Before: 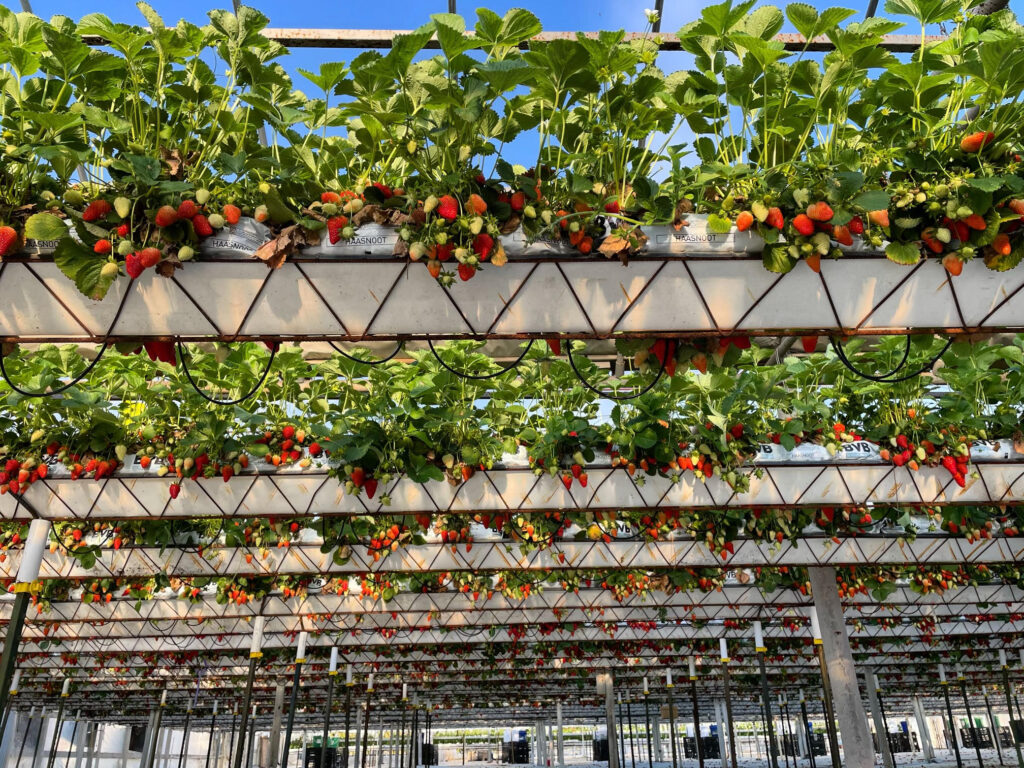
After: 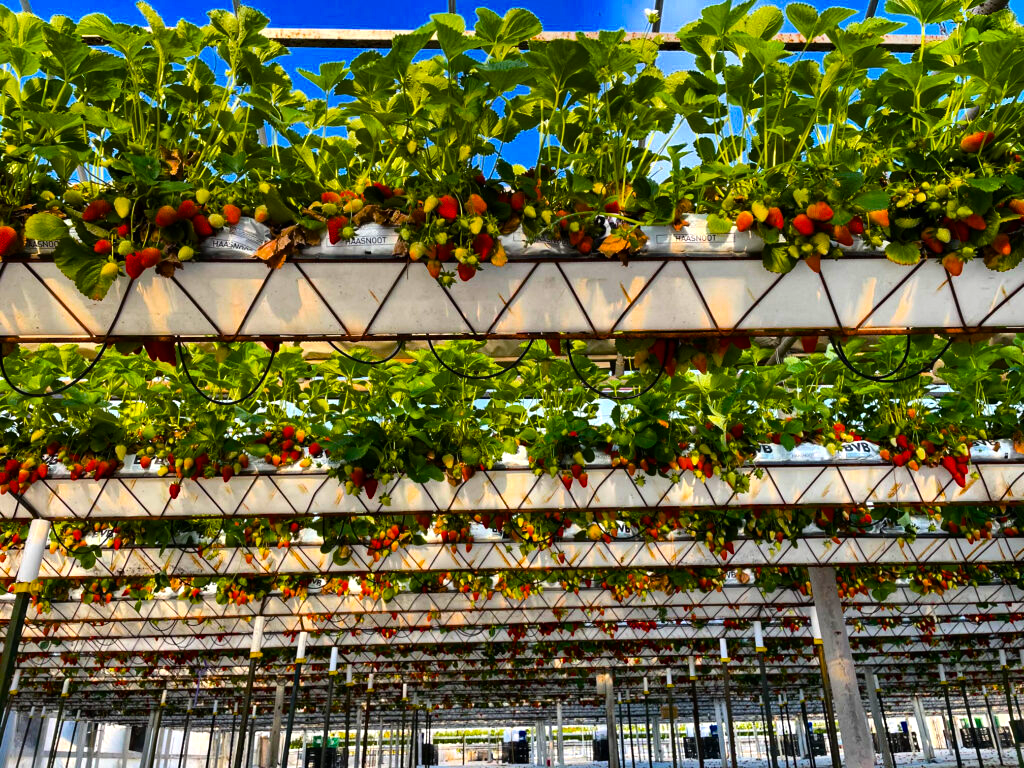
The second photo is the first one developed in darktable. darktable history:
color balance rgb: linear chroma grading › global chroma 16.464%, perceptual saturation grading › global saturation 25.034%, global vibrance 16.738%, saturation formula JzAzBz (2021)
tone equalizer: -8 EV -0.387 EV, -7 EV -0.398 EV, -6 EV -0.344 EV, -5 EV -0.205 EV, -3 EV 0.255 EV, -2 EV 0.34 EV, -1 EV 0.408 EV, +0 EV 0.4 EV, edges refinement/feathering 500, mask exposure compensation -1.57 EV, preserve details no
